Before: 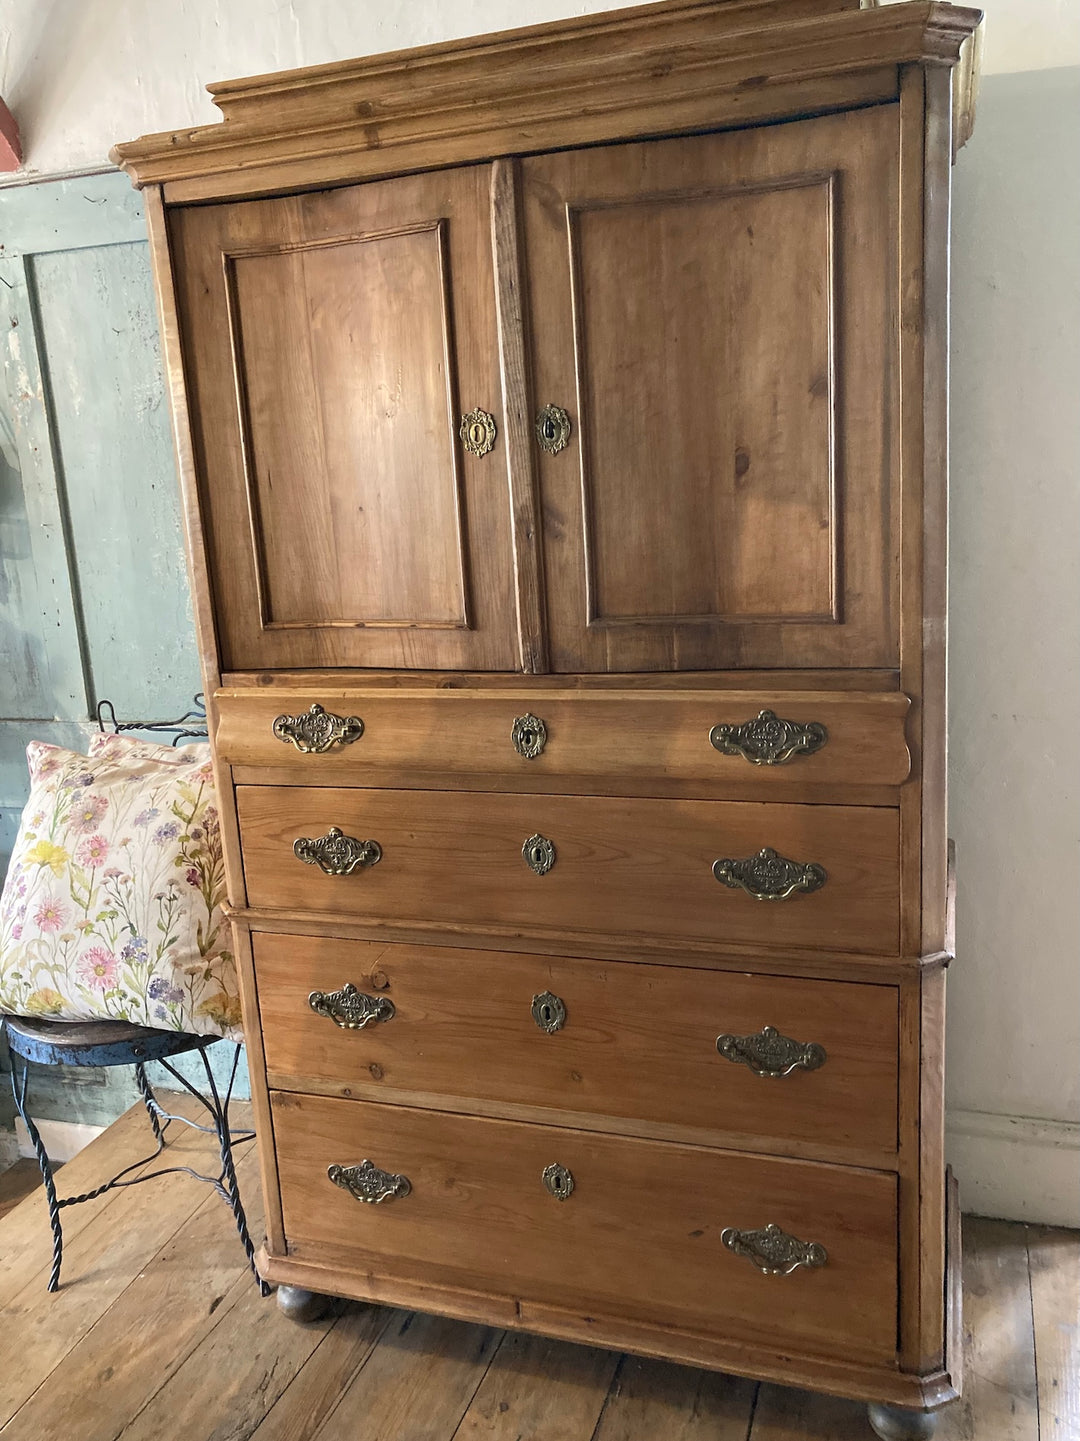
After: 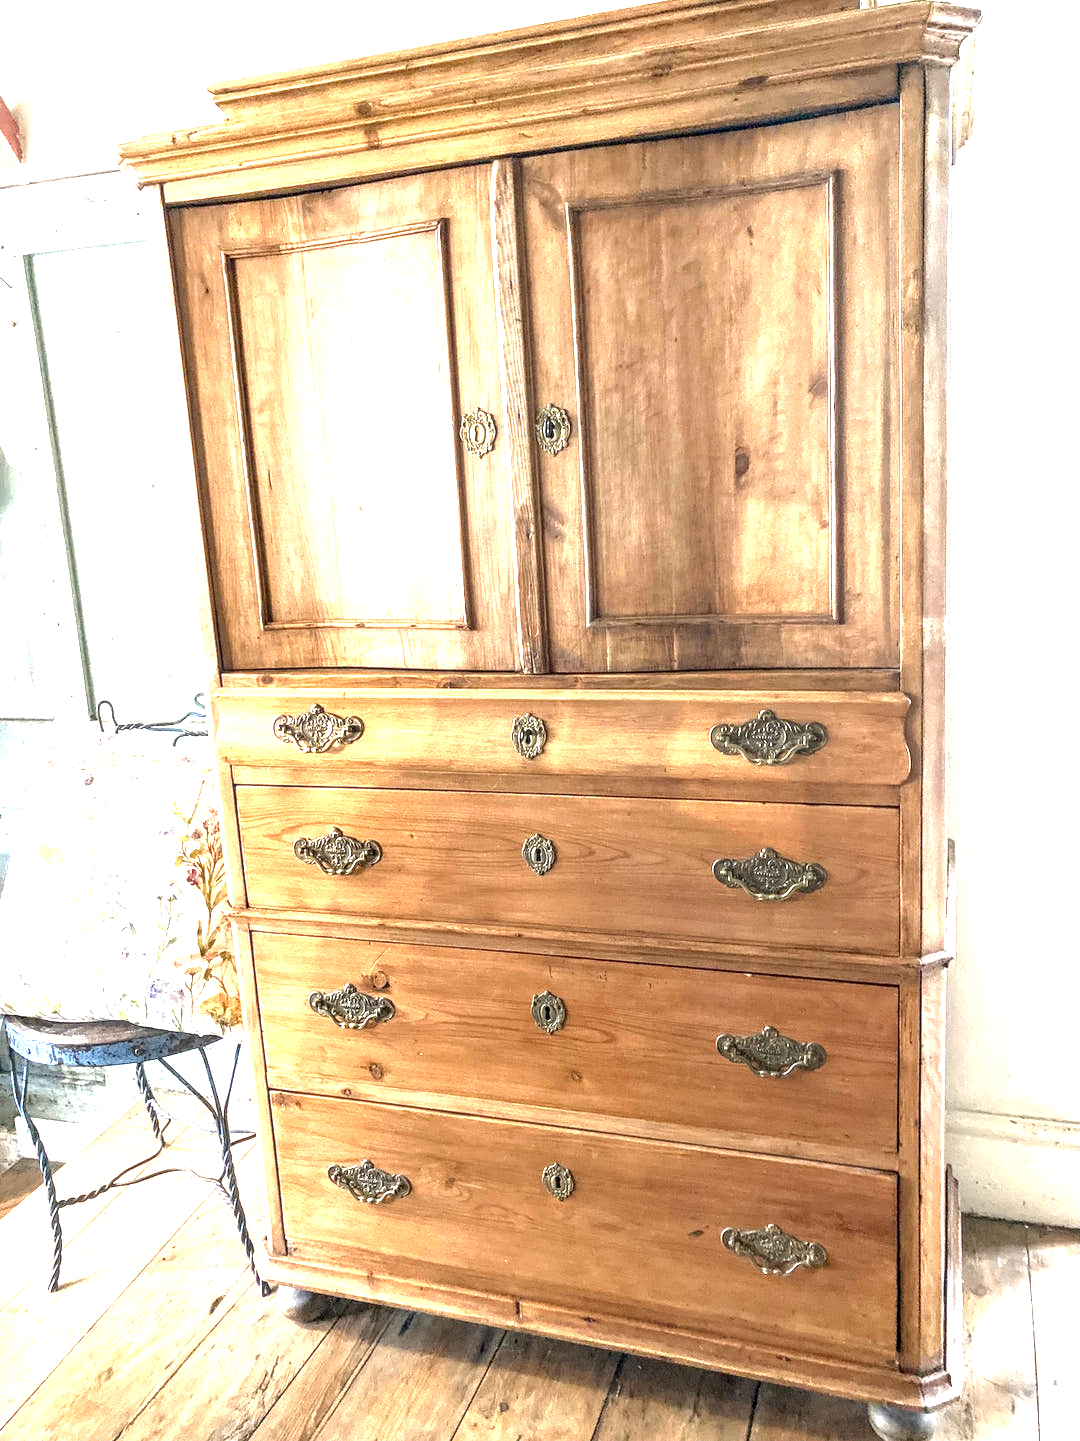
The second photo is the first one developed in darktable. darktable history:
local contrast: detail 150%
exposure: black level correction 0, exposure 1.992 EV, compensate highlight preservation false
